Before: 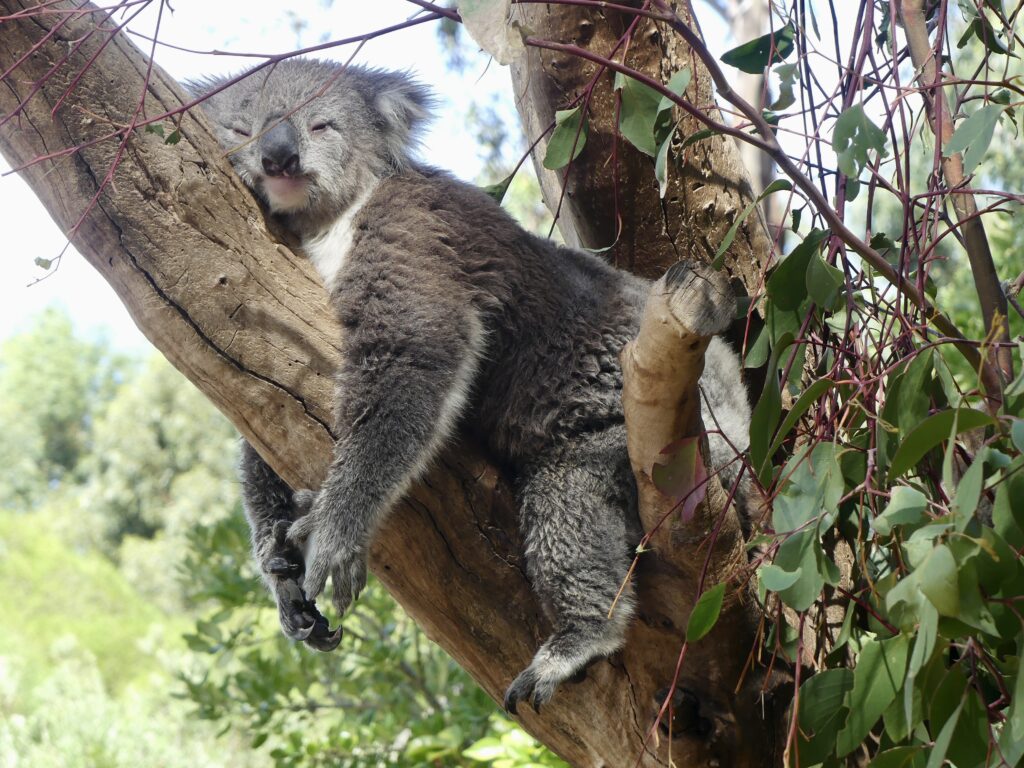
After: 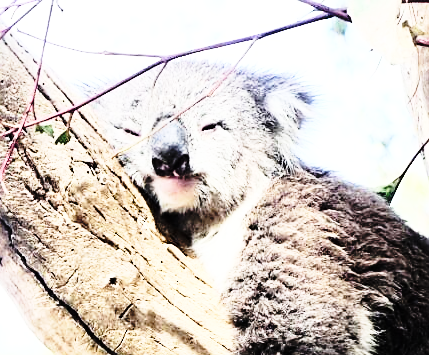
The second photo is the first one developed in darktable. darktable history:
sharpen: on, module defaults
base curve: curves: ch0 [(0, 0) (0.04, 0.03) (0.133, 0.232) (0.448, 0.748) (0.843, 0.968) (1, 1)], preserve colors none
rgb curve: curves: ch0 [(0, 0) (0.21, 0.15) (0.24, 0.21) (0.5, 0.75) (0.75, 0.96) (0.89, 0.99) (1, 1)]; ch1 [(0, 0.02) (0.21, 0.13) (0.25, 0.2) (0.5, 0.67) (0.75, 0.9) (0.89, 0.97) (1, 1)]; ch2 [(0, 0.02) (0.21, 0.13) (0.25, 0.2) (0.5, 0.67) (0.75, 0.9) (0.89, 0.97) (1, 1)], compensate middle gray true
levels: mode automatic, black 0.023%, white 99.97%, levels [0.062, 0.494, 0.925]
crop and rotate: left 10.817%, top 0.062%, right 47.194%, bottom 53.626%
